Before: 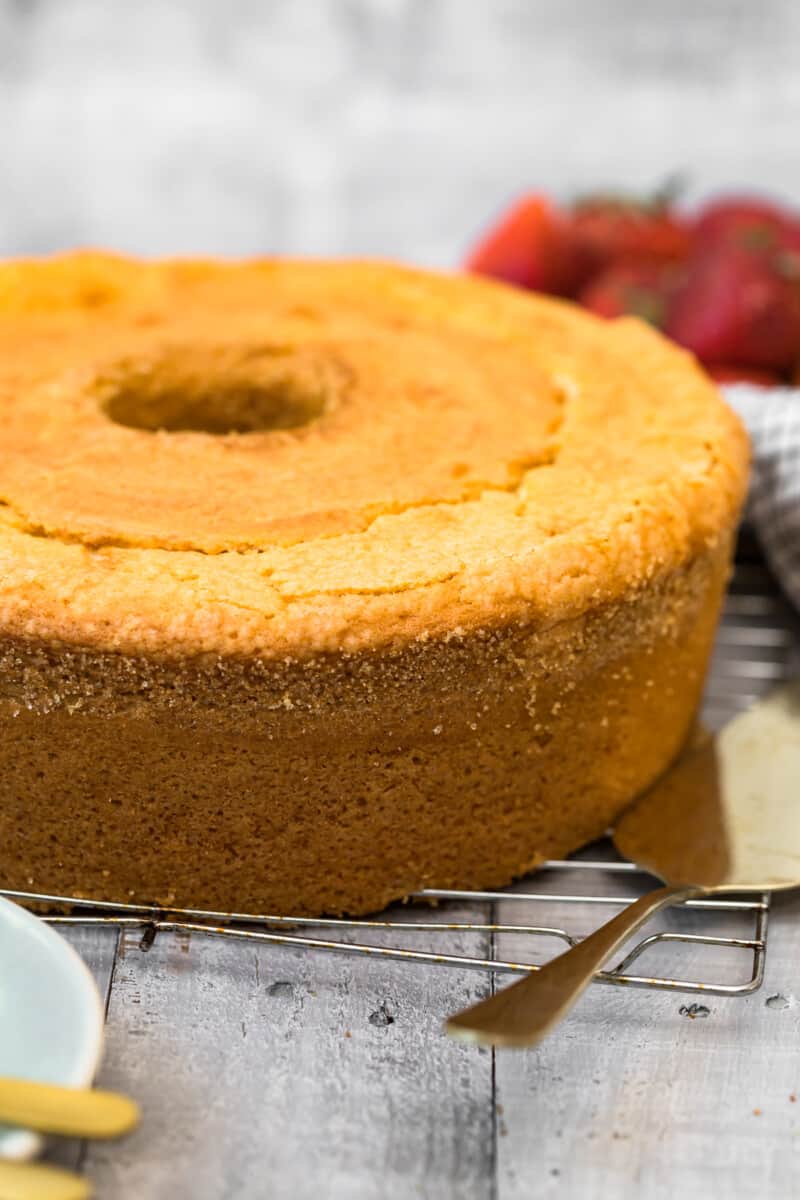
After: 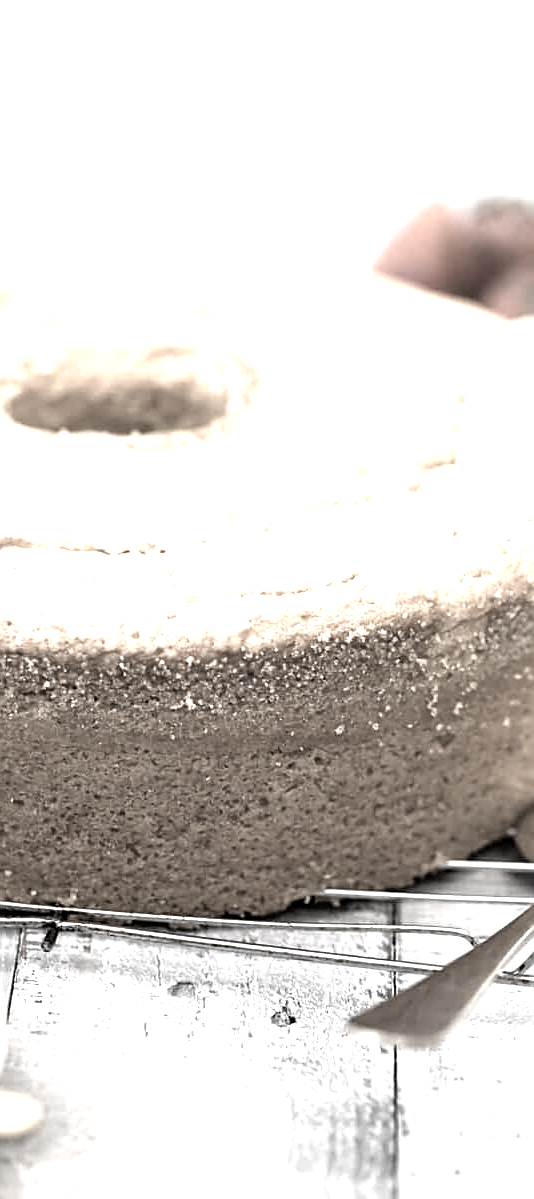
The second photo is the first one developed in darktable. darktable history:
color correction: highlights b* -0.039, saturation 0.151
crop and rotate: left 12.432%, right 20.749%
sharpen: on, module defaults
exposure: black level correction 0.001, exposure 1.036 EV, compensate highlight preservation false
tone equalizer: -8 EV -0.411 EV, -7 EV -0.372 EV, -6 EV -0.334 EV, -5 EV -0.22 EV, -3 EV 0.238 EV, -2 EV 0.358 EV, -1 EV 0.384 EV, +0 EV 0.421 EV, mask exposure compensation -0.511 EV
